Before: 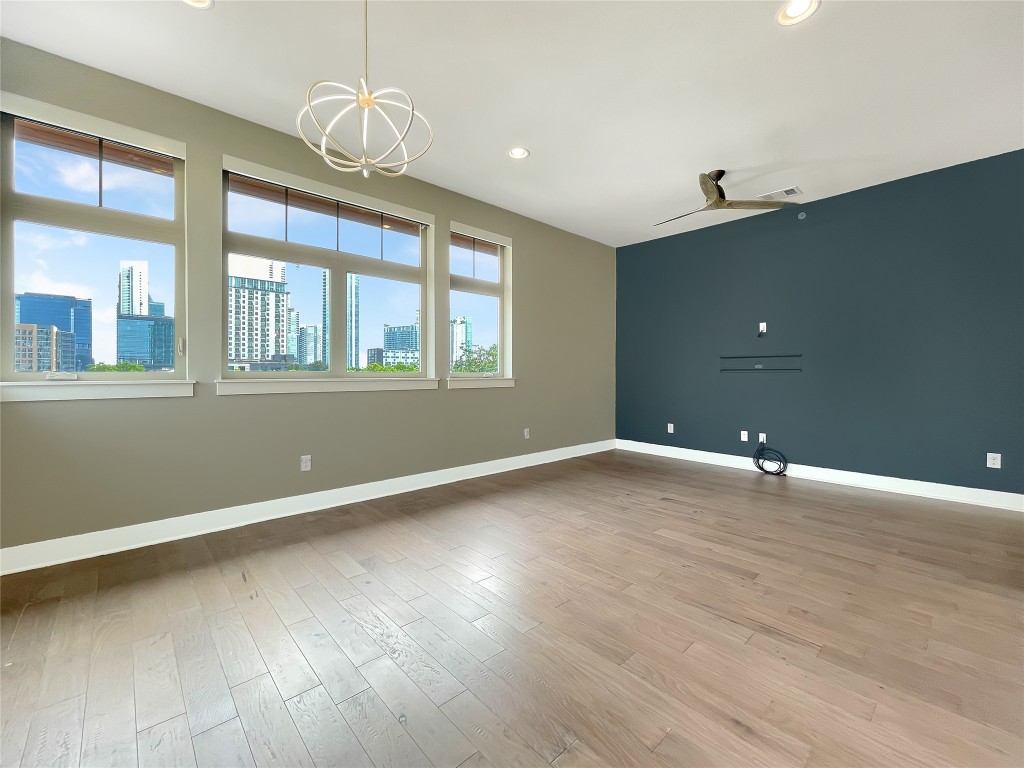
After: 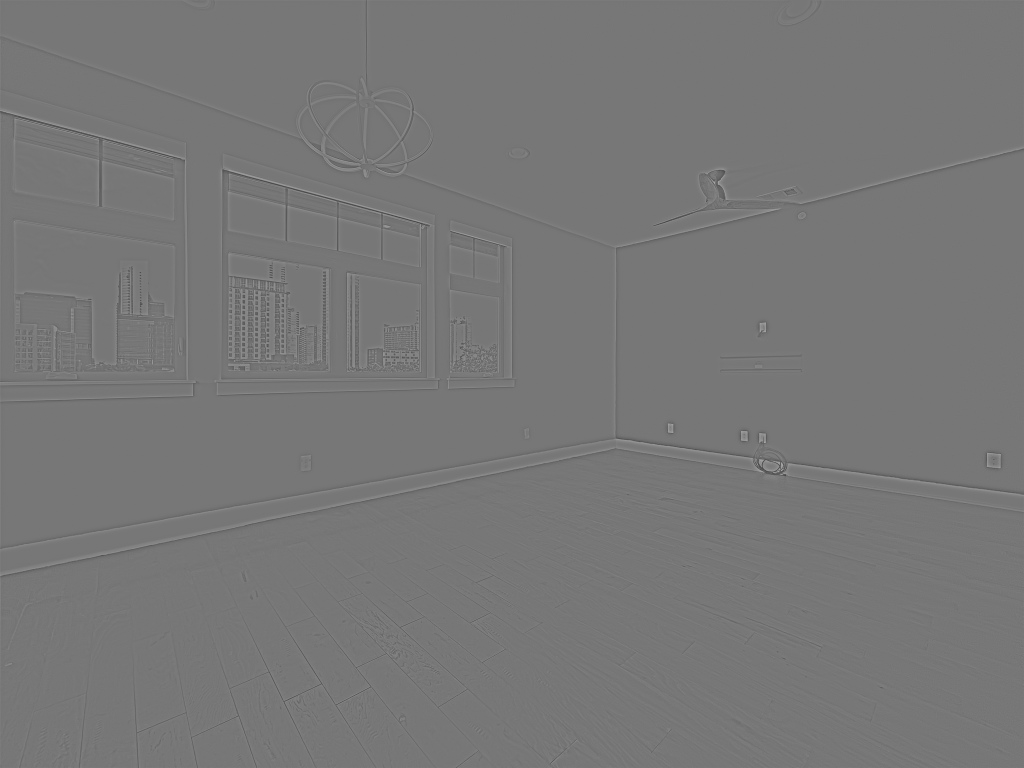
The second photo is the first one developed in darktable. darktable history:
color balance rgb: linear chroma grading › global chroma 15%, perceptual saturation grading › global saturation 30%
shadows and highlights: low approximation 0.01, soften with gaussian
highpass: sharpness 9.84%, contrast boost 9.94%
white balance: red 0.954, blue 1.079
